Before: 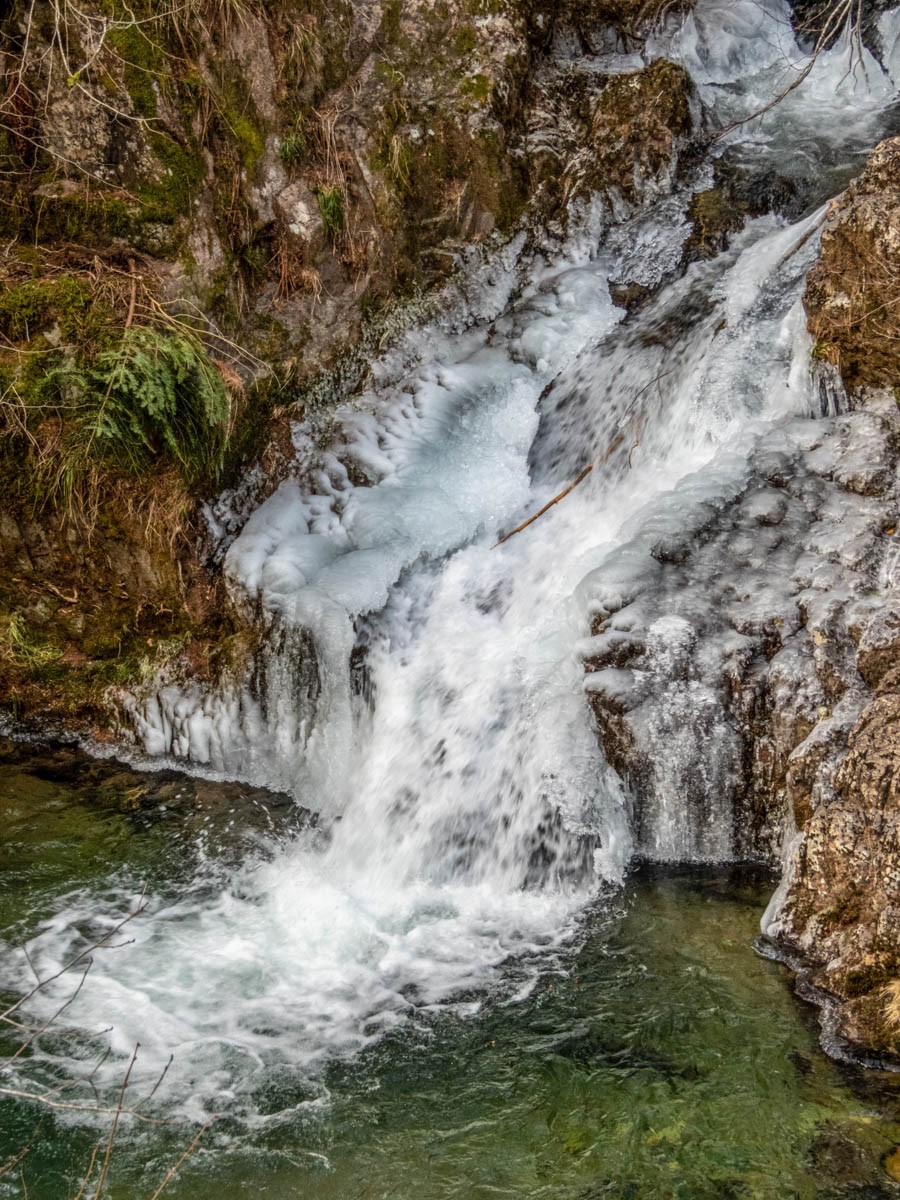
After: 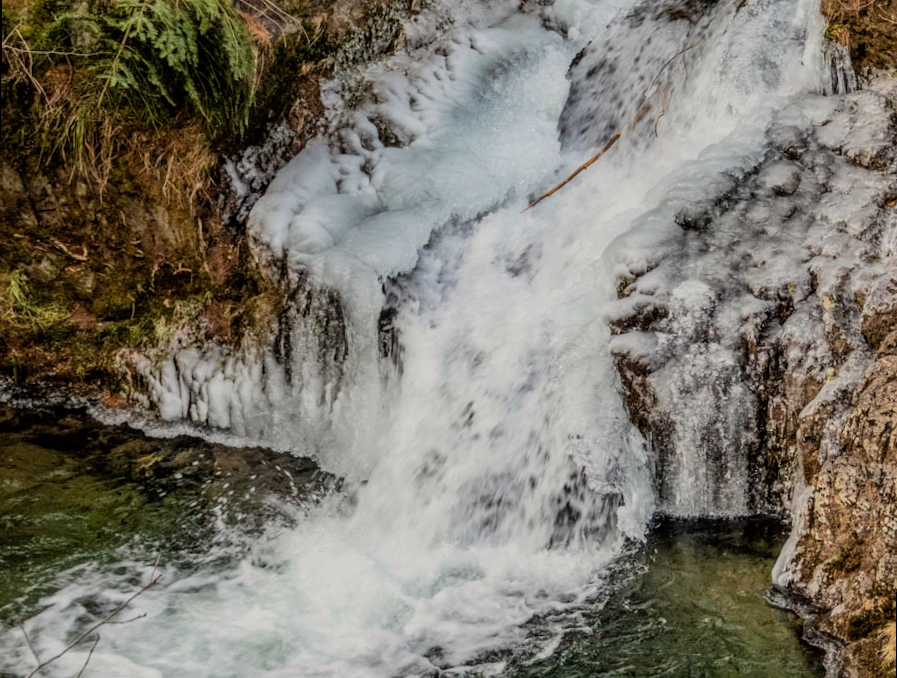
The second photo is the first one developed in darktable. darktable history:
filmic rgb: black relative exposure -7.65 EV, white relative exposure 4.56 EV, hardness 3.61, color science v6 (2022)
rotate and perspective: rotation 0.679°, lens shift (horizontal) 0.136, crop left 0.009, crop right 0.991, crop top 0.078, crop bottom 0.95
crop and rotate: top 25.357%, bottom 13.942%
exposure: compensate highlight preservation false
white balance: red 1.009, blue 0.985
